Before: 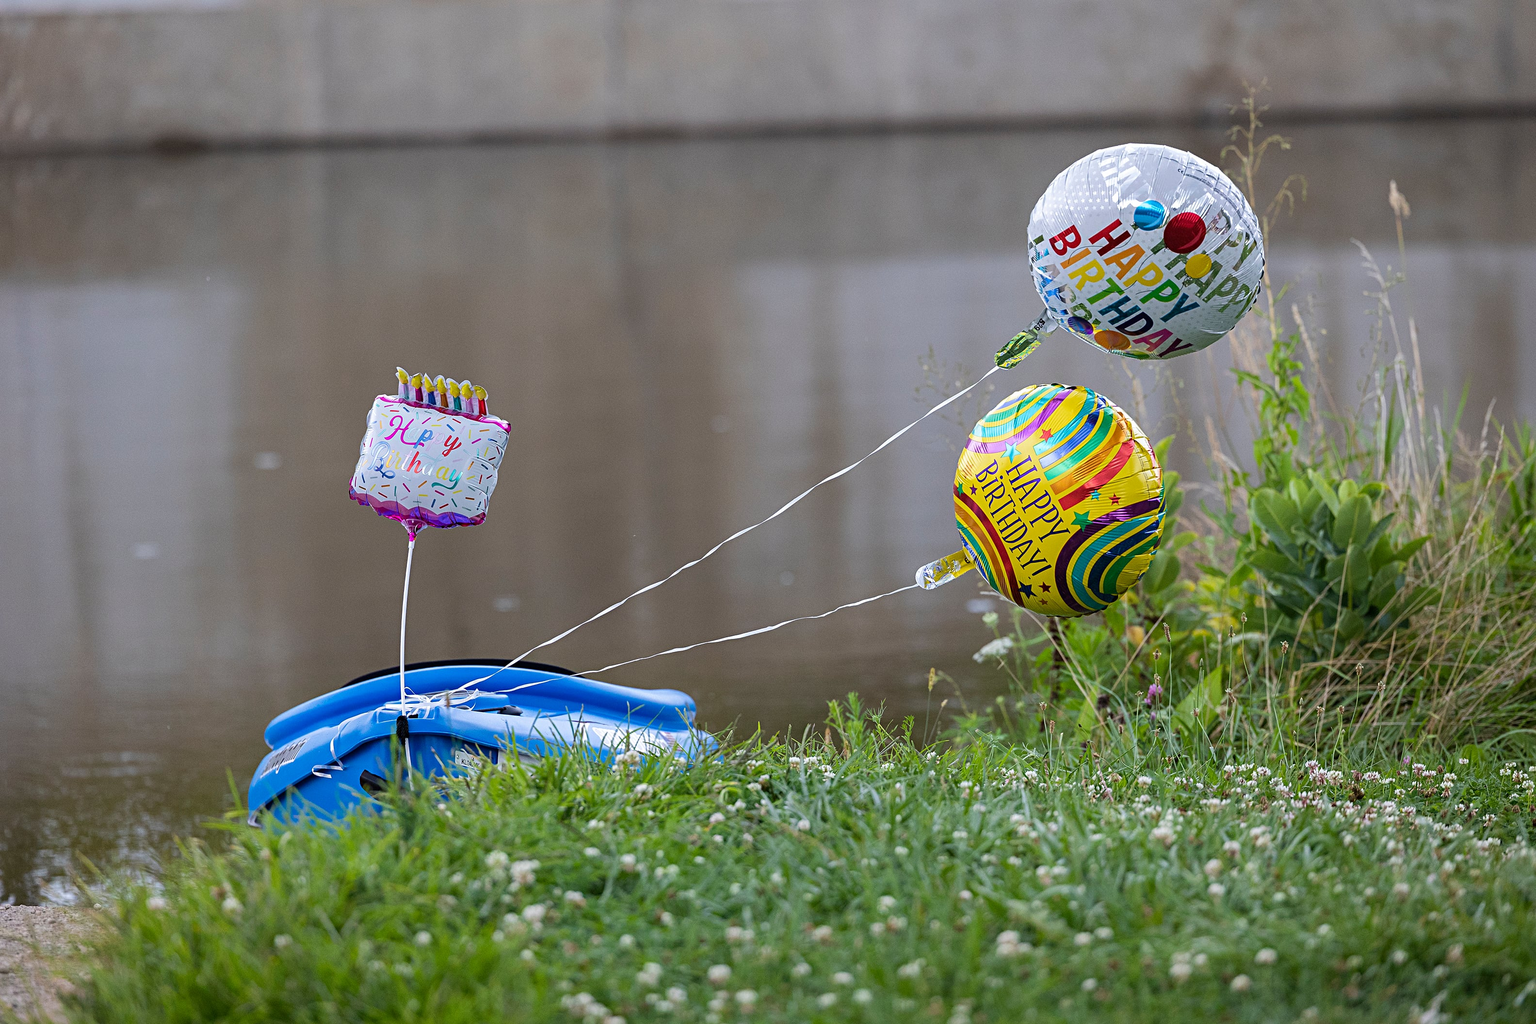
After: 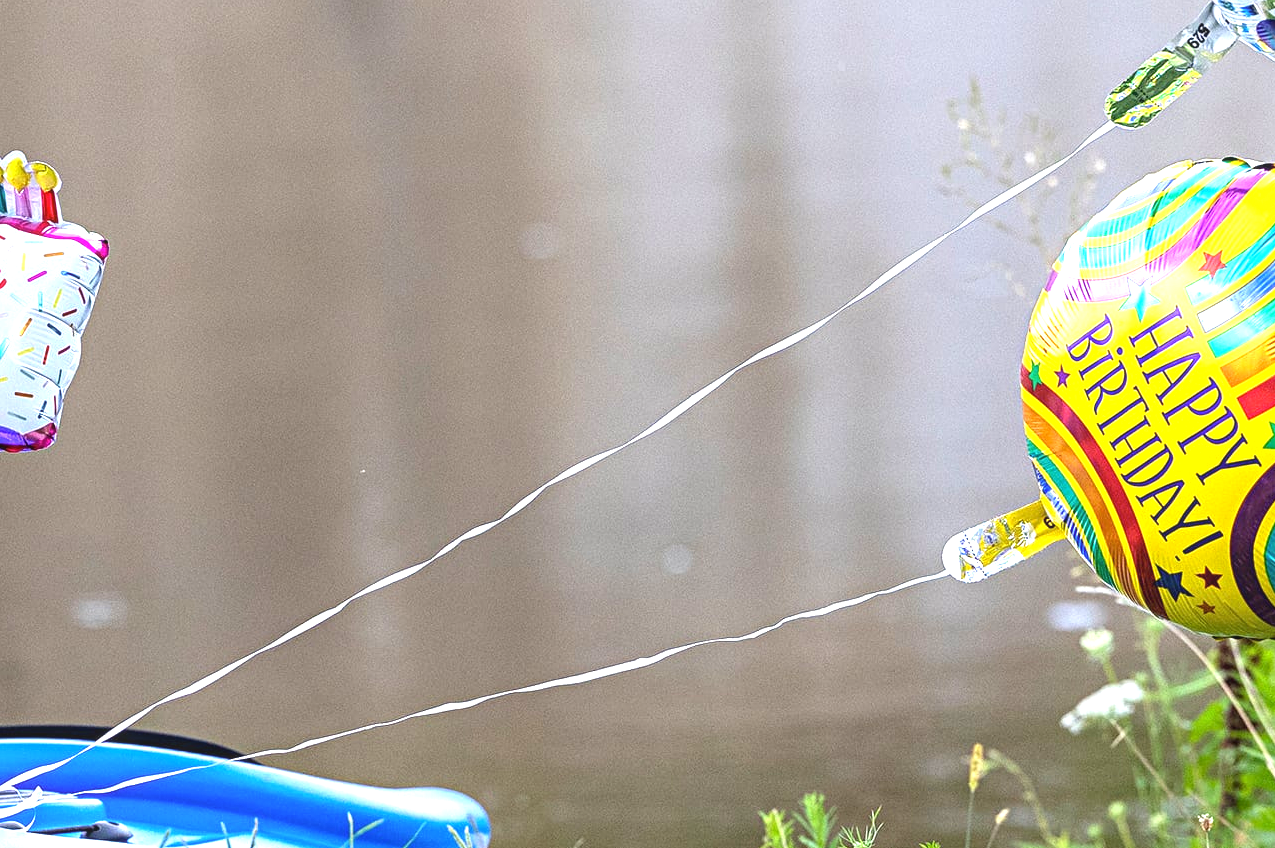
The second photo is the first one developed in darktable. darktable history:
exposure: exposure 1.215 EV, compensate highlight preservation false
crop: left 29.857%, top 30.013%, right 29.878%, bottom 29.771%
levels: levels [0, 0.498, 0.996]
local contrast: detail 109%
